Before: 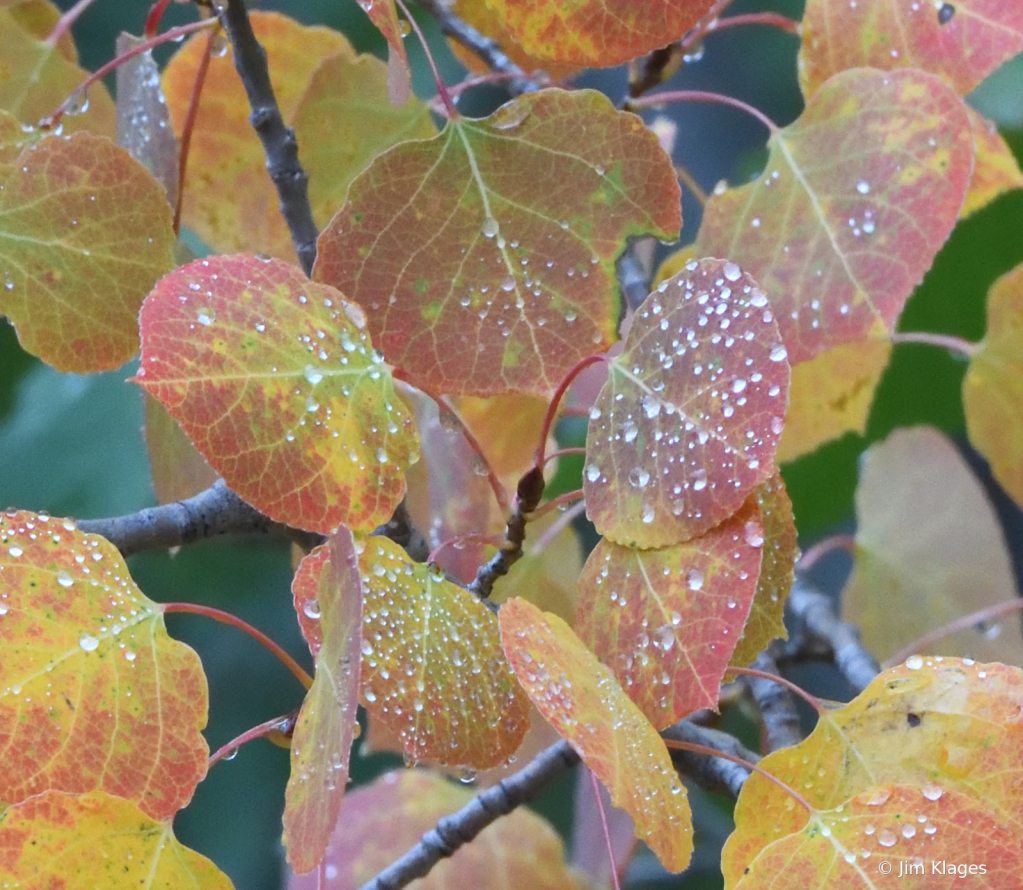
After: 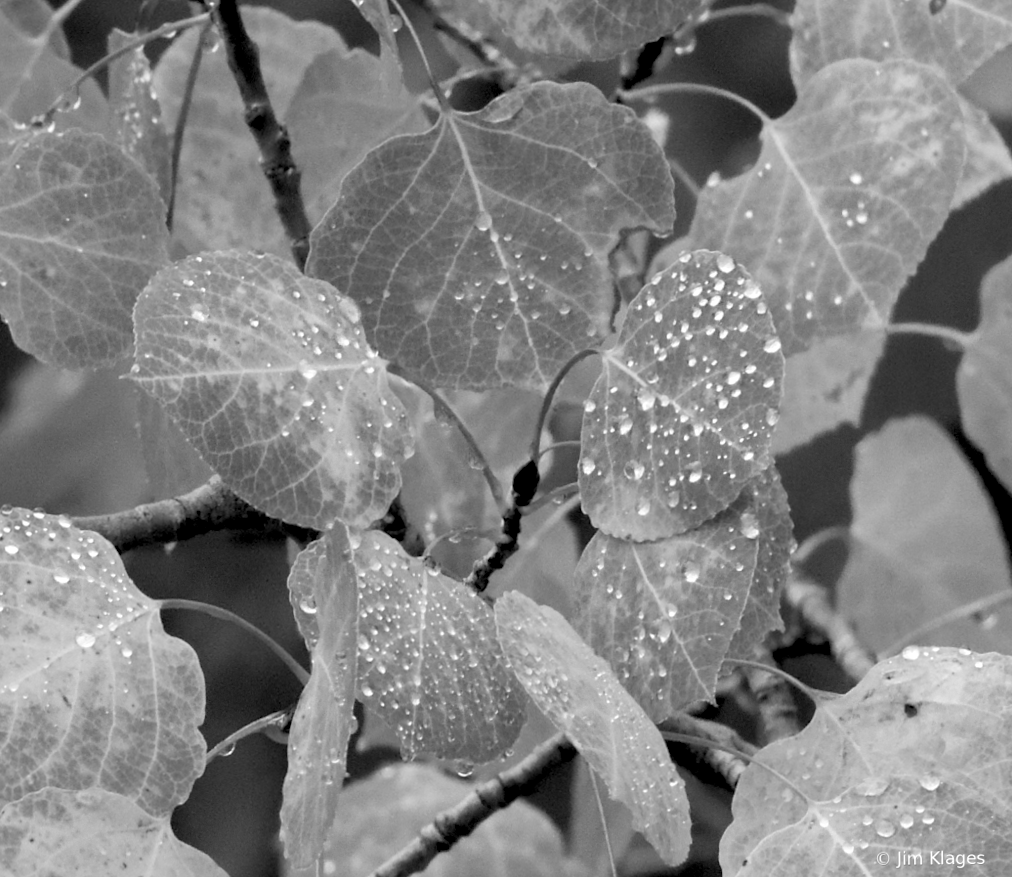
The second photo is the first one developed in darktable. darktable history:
rgb levels: levels [[0.034, 0.472, 0.904], [0, 0.5, 1], [0, 0.5, 1]]
color zones: curves: ch1 [(0, -0.394) (0.143, -0.394) (0.286, -0.394) (0.429, -0.392) (0.571, -0.391) (0.714, -0.391) (0.857, -0.391) (1, -0.394)]
rotate and perspective: rotation -0.45°, automatic cropping original format, crop left 0.008, crop right 0.992, crop top 0.012, crop bottom 0.988
